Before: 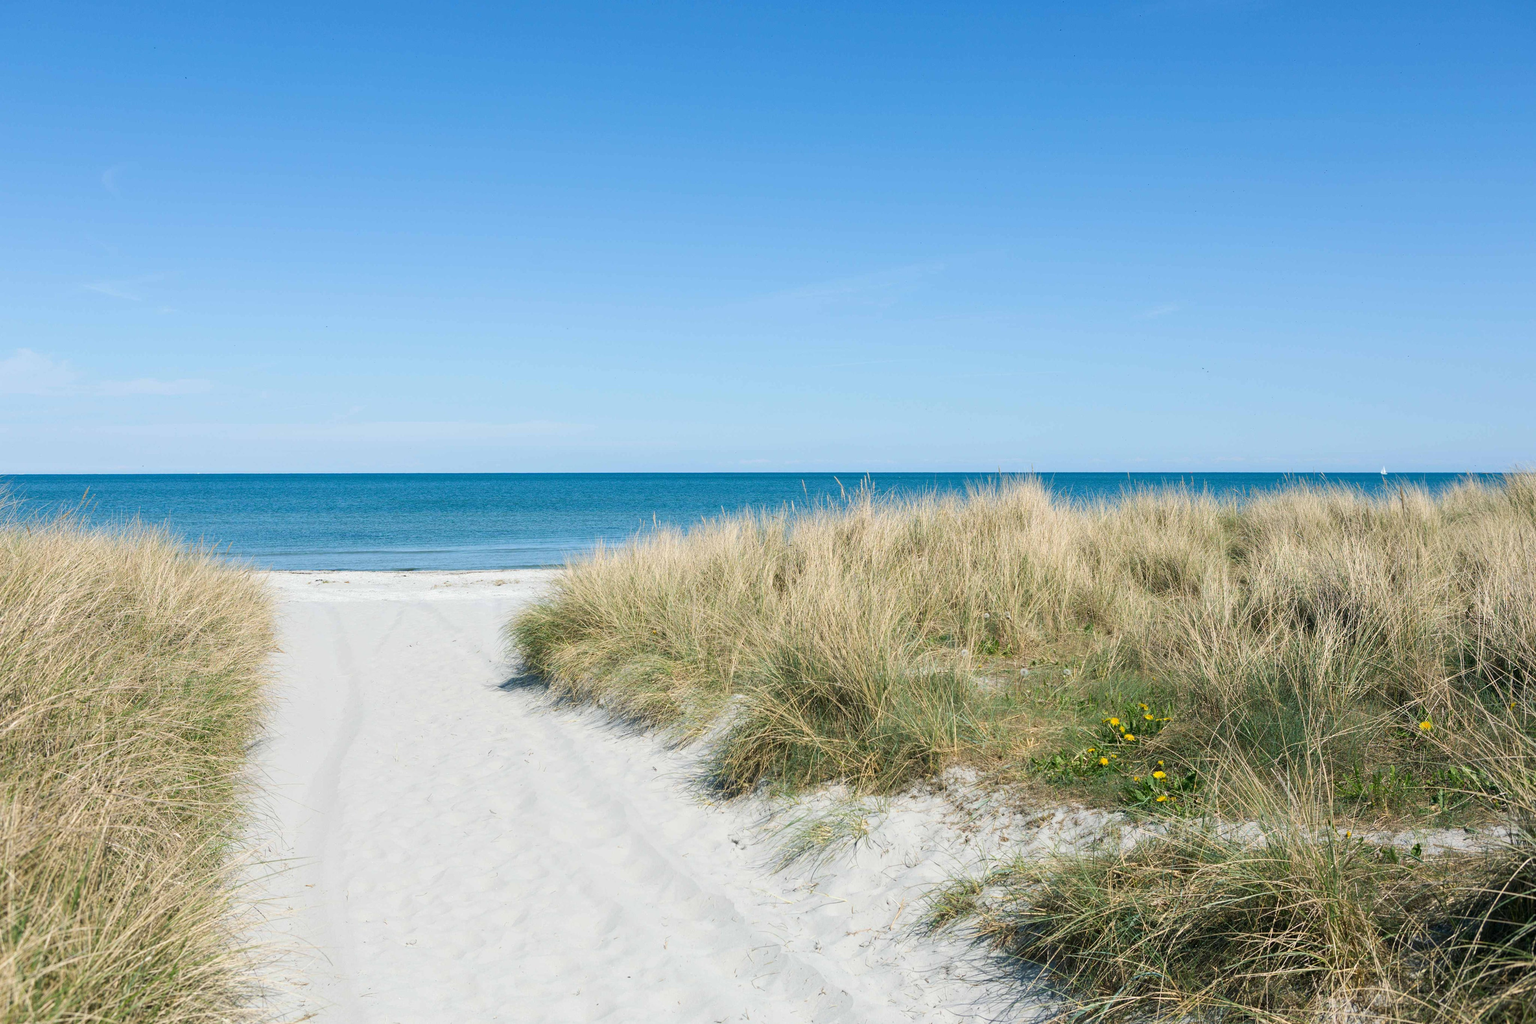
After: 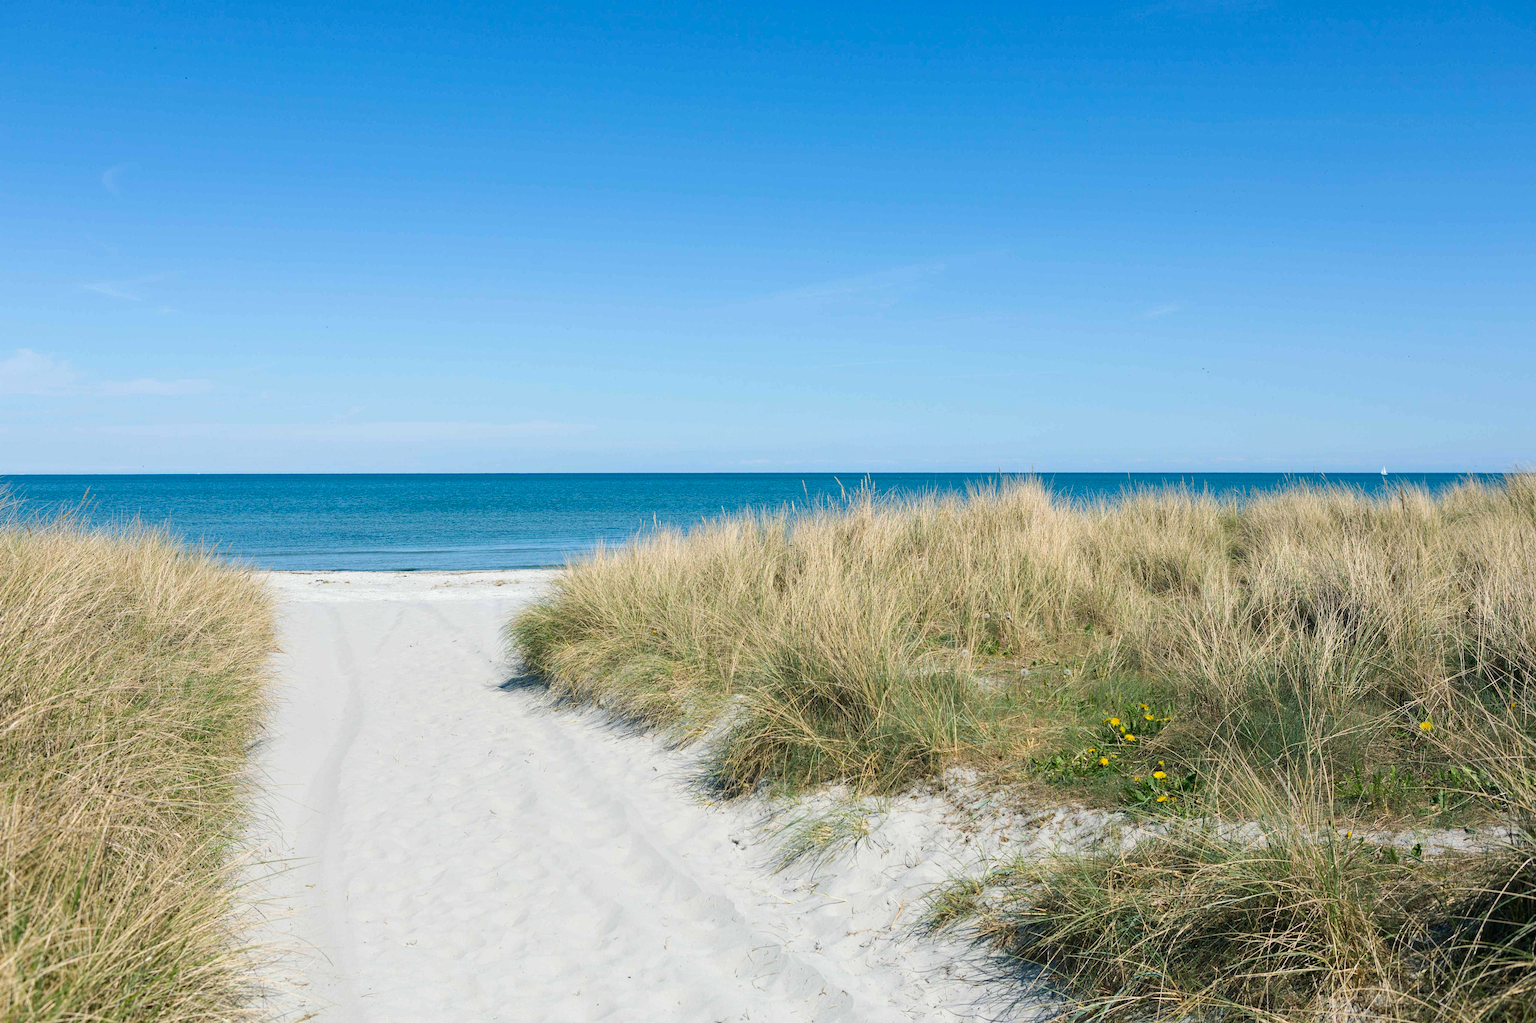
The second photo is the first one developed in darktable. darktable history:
haze removal: strength 0.299, distance 0.254, compatibility mode true, adaptive false
